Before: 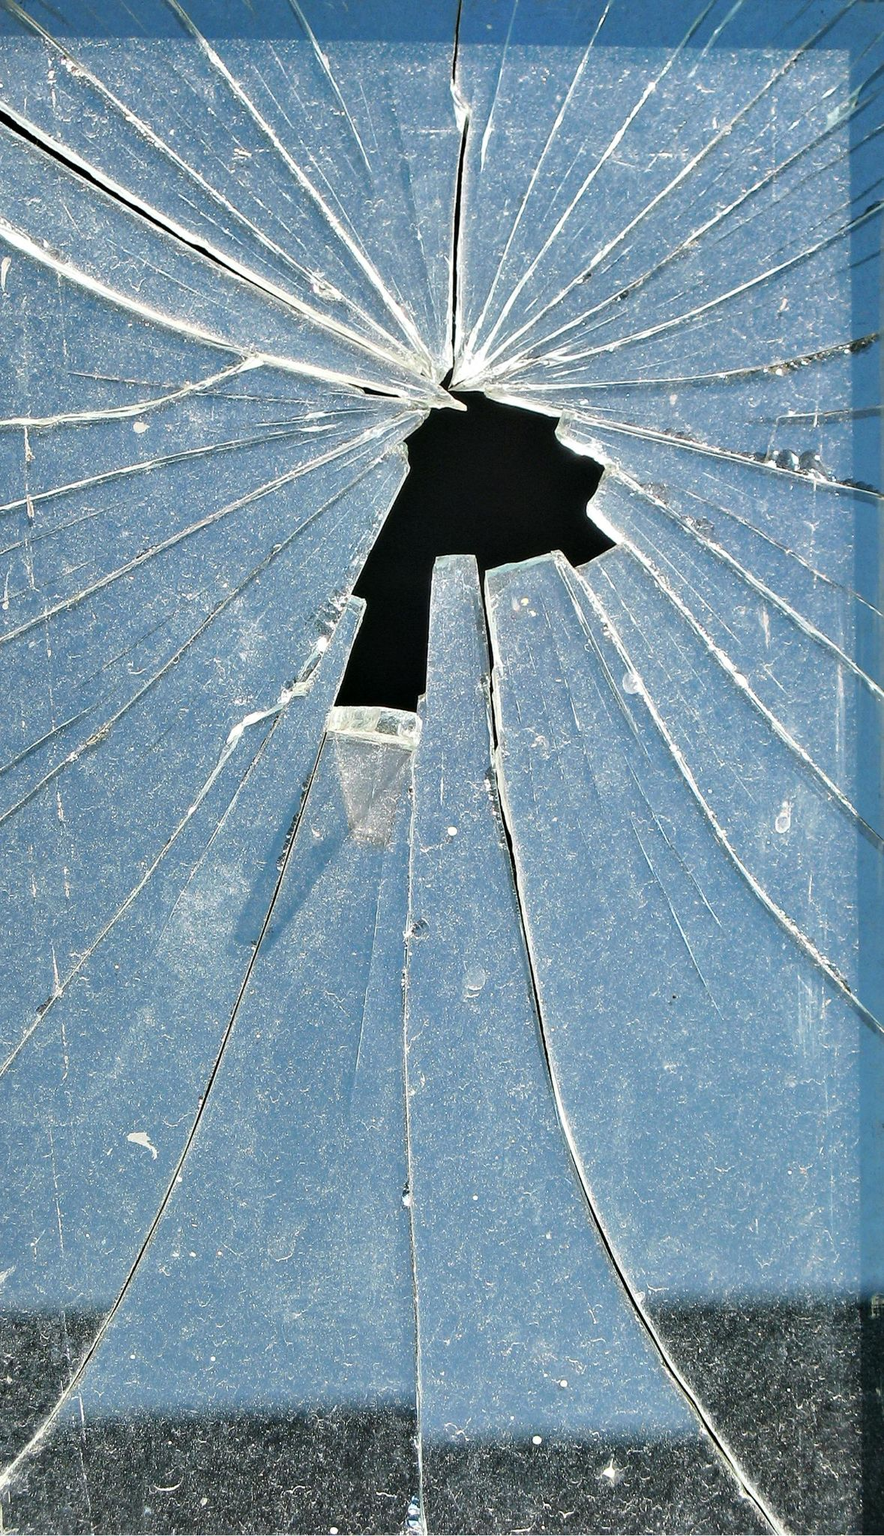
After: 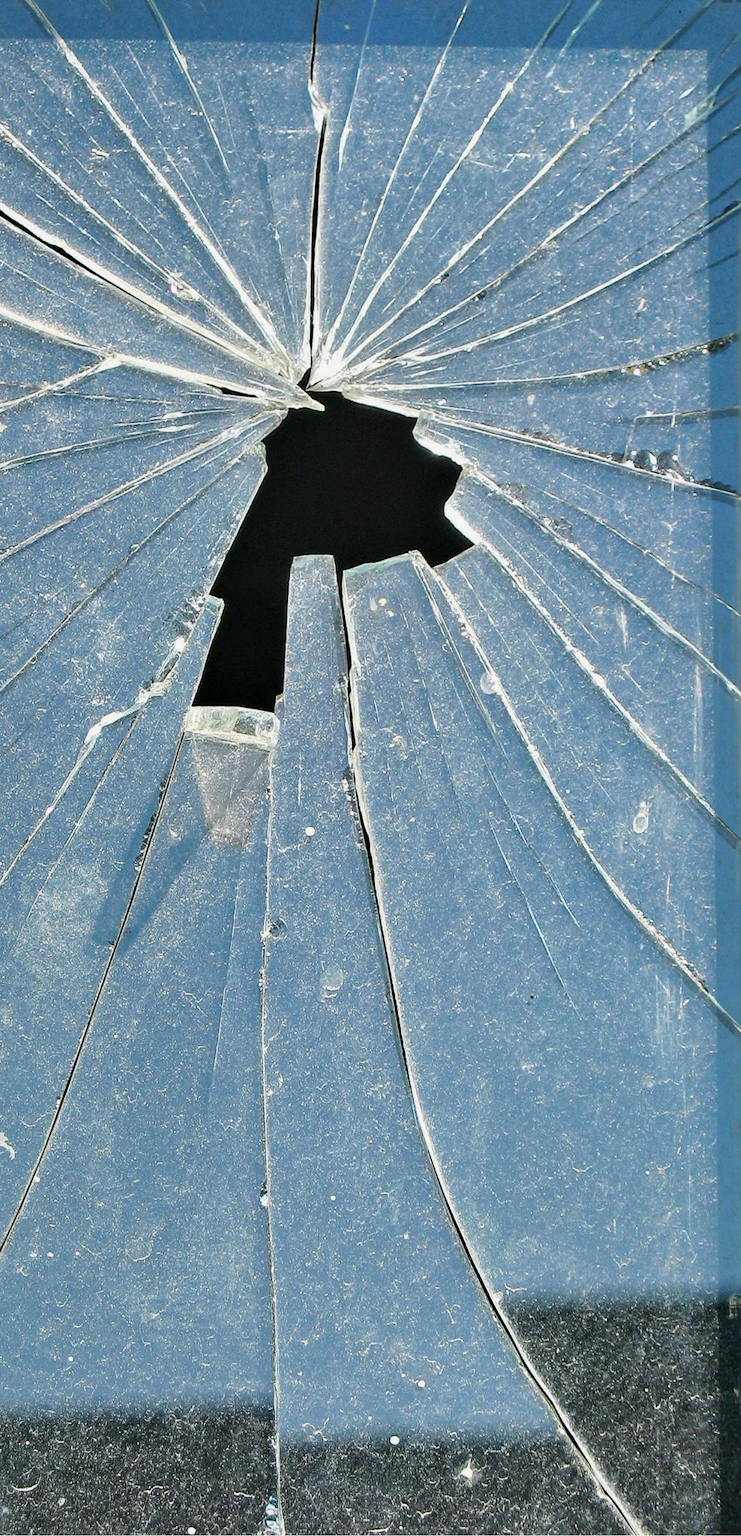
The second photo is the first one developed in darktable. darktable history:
crop: left 16.145%
exposure: compensate highlight preservation false
shadows and highlights: shadows 25, white point adjustment -3, highlights -30
